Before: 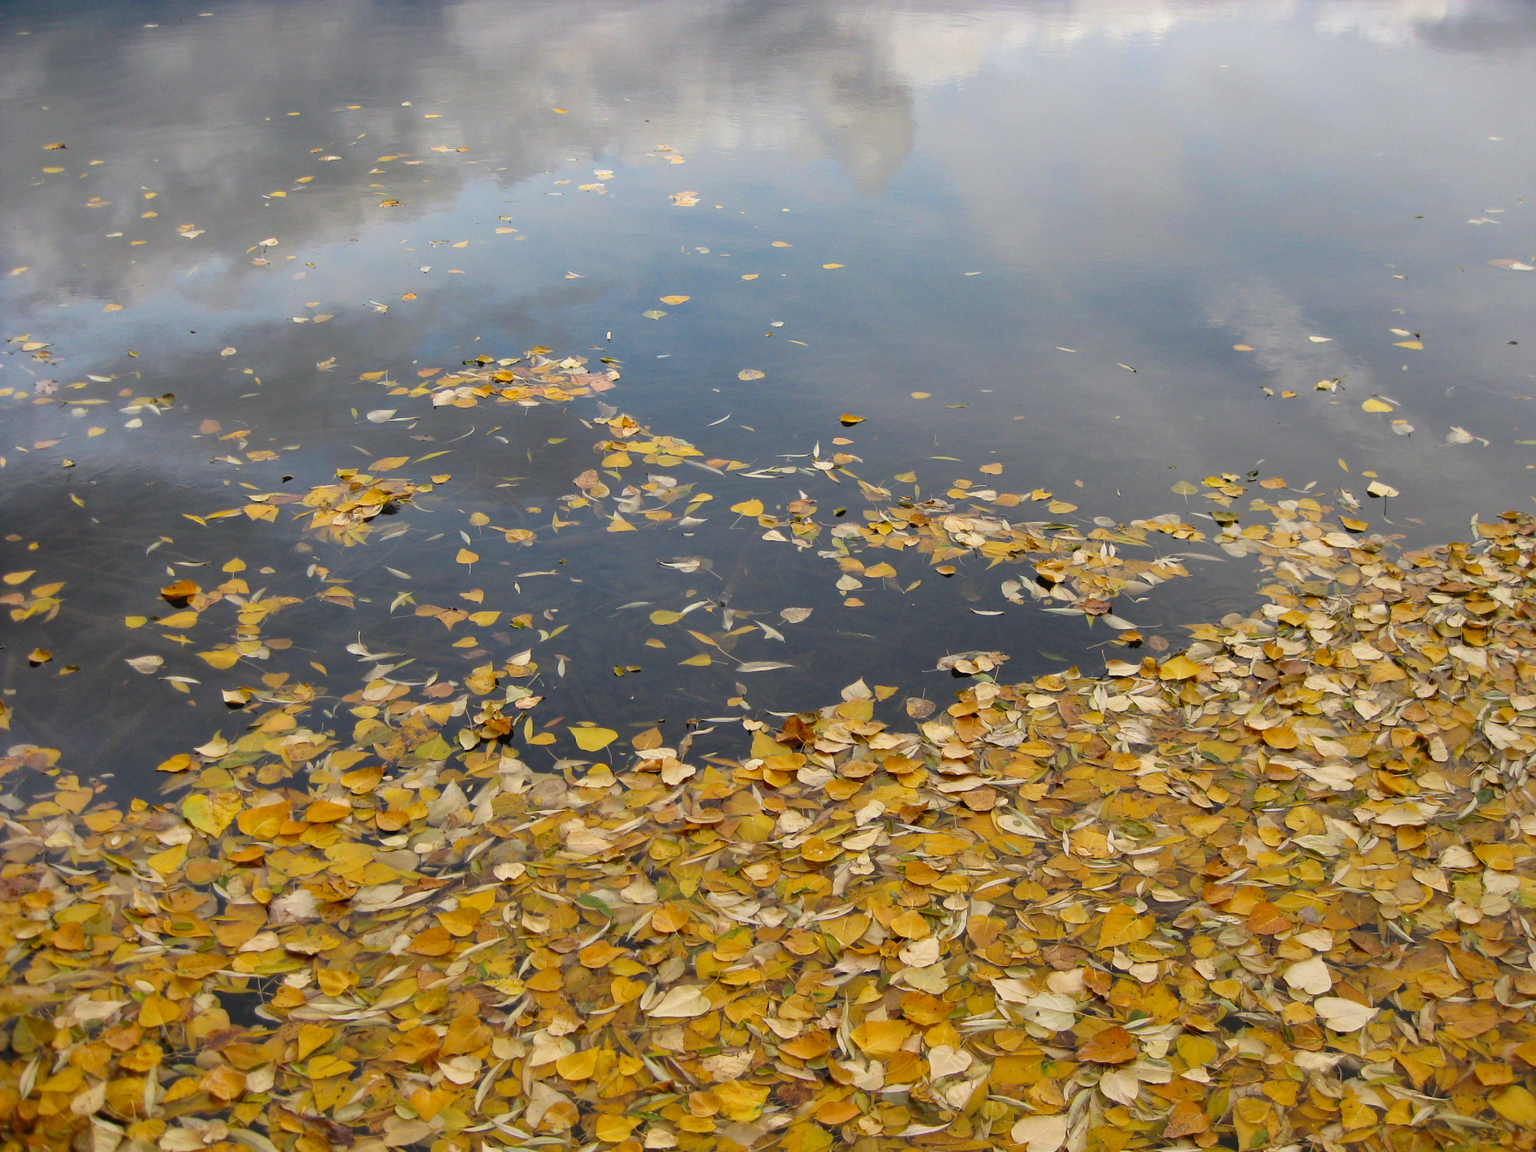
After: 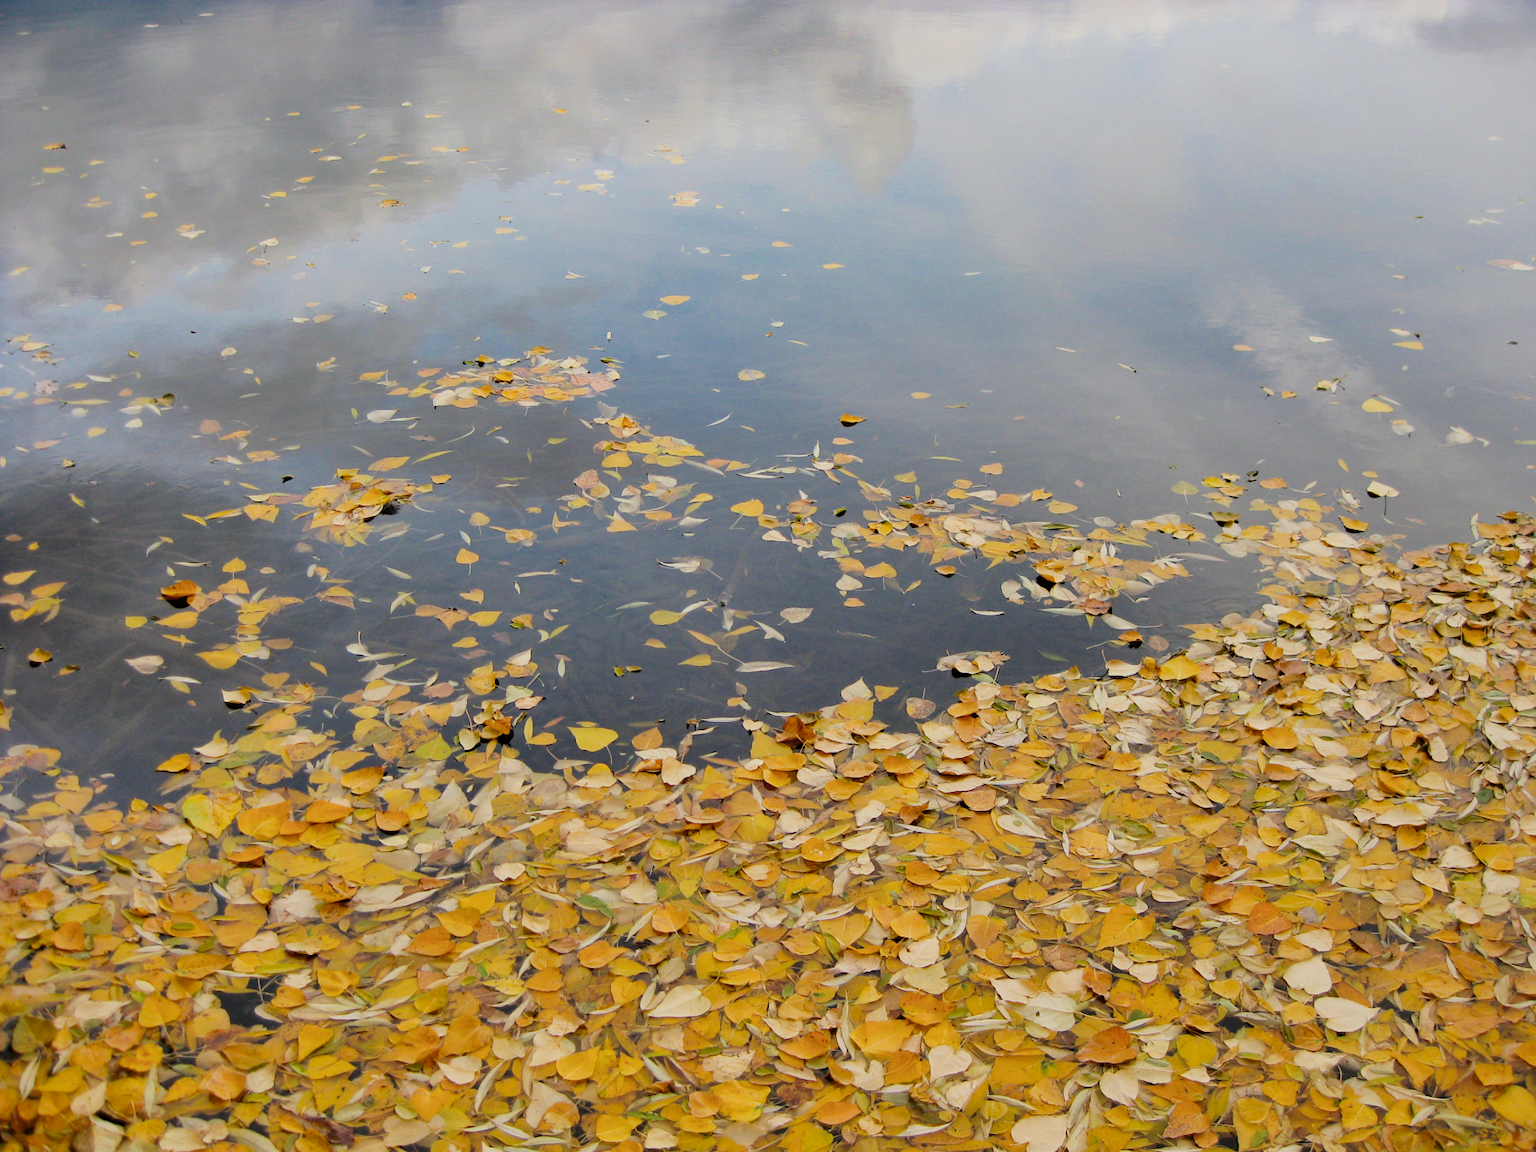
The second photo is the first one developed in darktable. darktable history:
exposure: black level correction 0.001, exposure 0.499 EV, compensate highlight preservation false
filmic rgb: black relative exposure -7.29 EV, white relative exposure 5.07 EV, hardness 3.2
